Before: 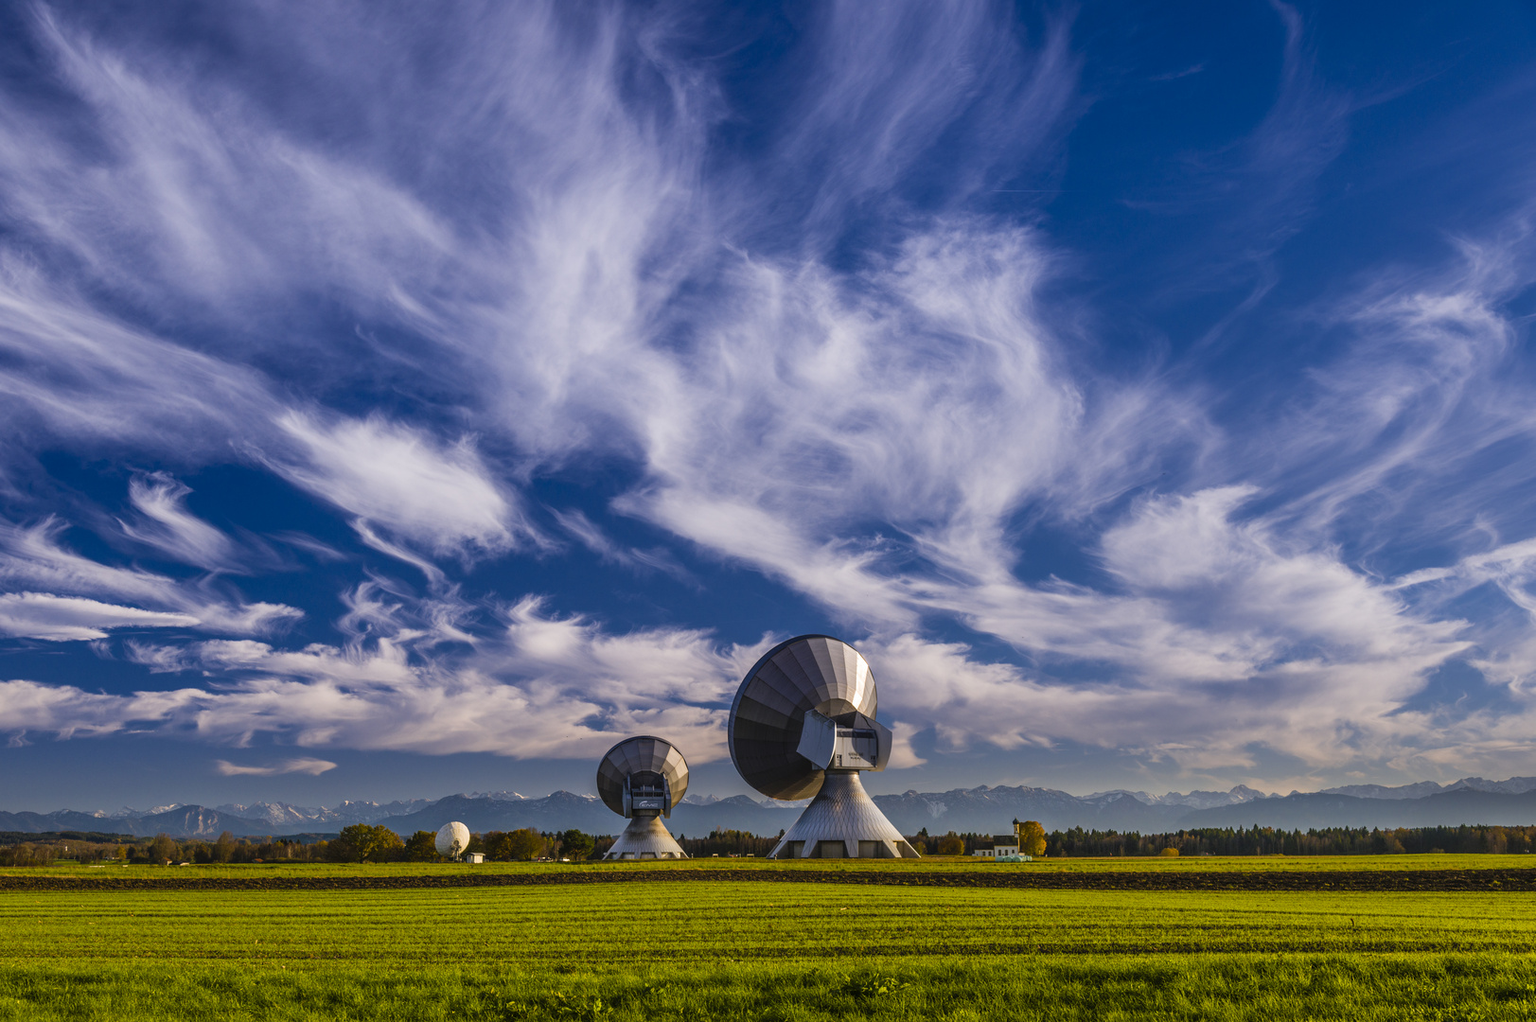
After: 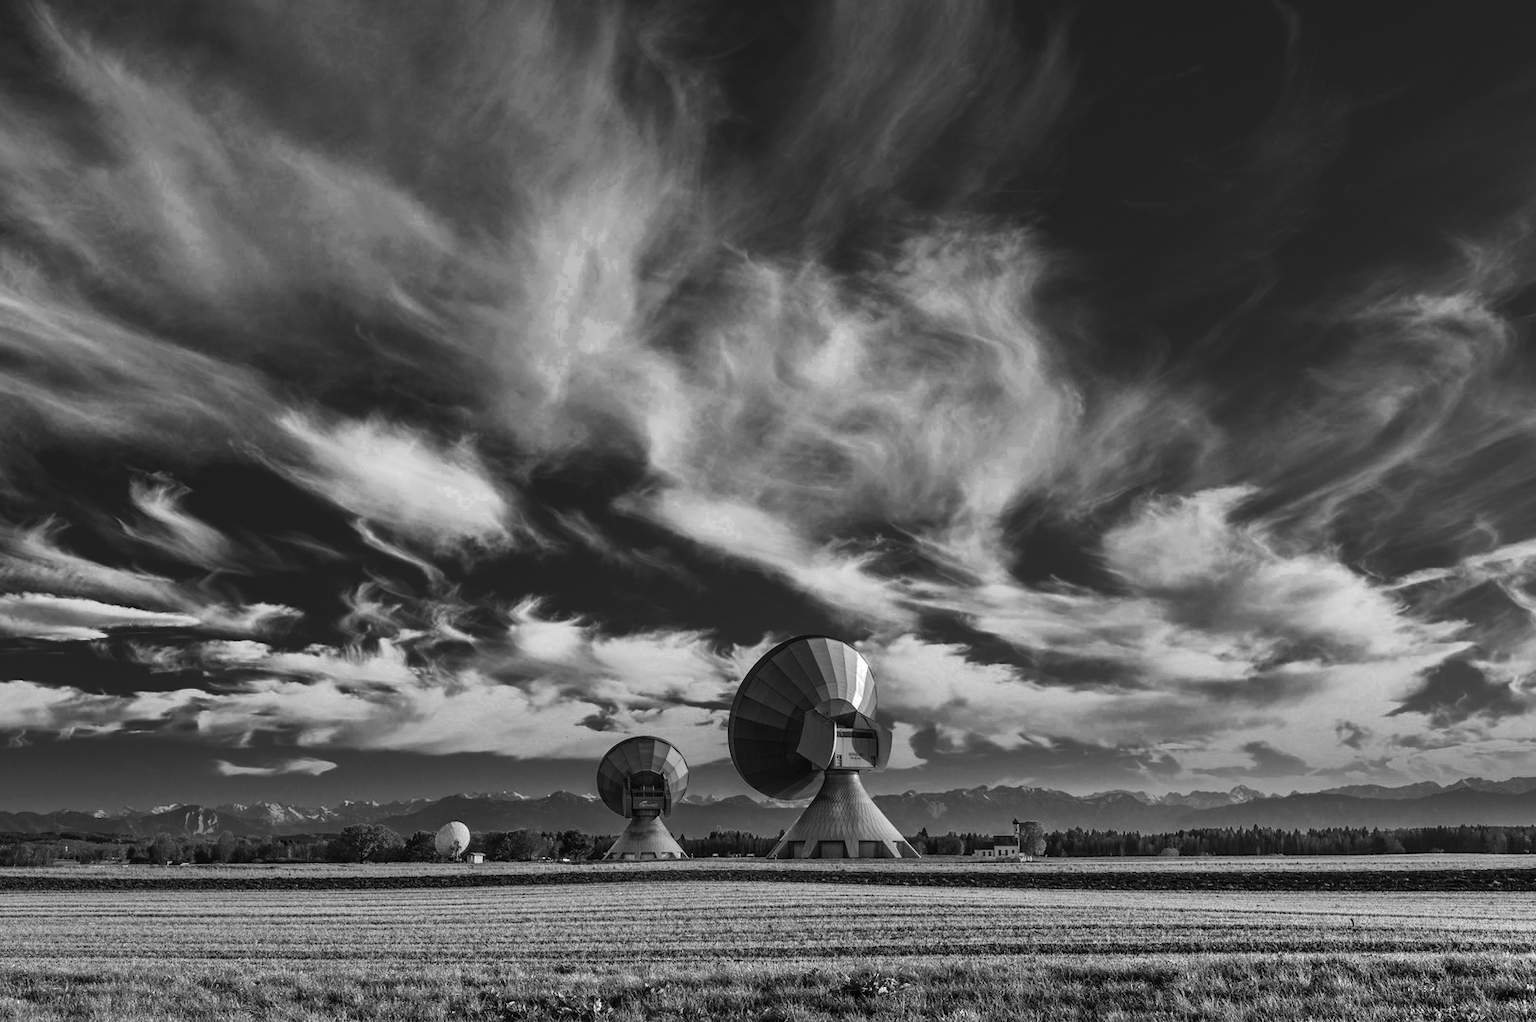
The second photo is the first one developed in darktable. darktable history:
color zones: curves: ch0 [(0.002, 0.593) (0.143, 0.417) (0.285, 0.541) (0.455, 0.289) (0.608, 0.327) (0.727, 0.283) (0.869, 0.571) (1, 0.603)]; ch1 [(0, 0) (0.143, 0) (0.286, 0) (0.429, 0) (0.571, 0) (0.714, 0) (0.857, 0)], mix 100.56%
